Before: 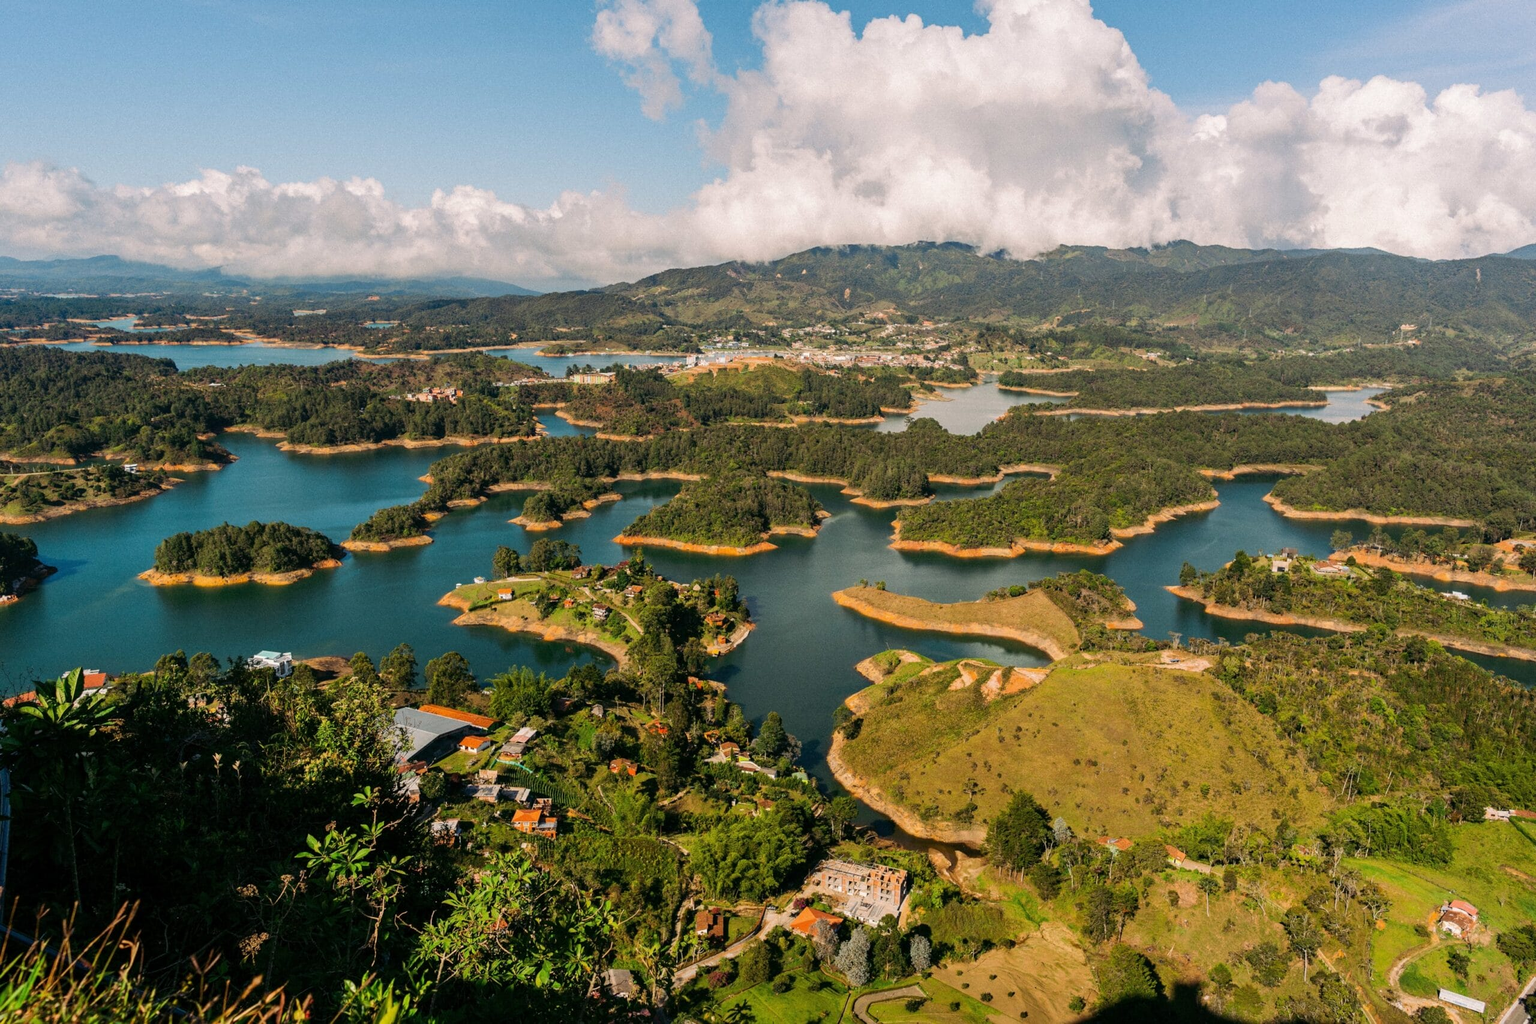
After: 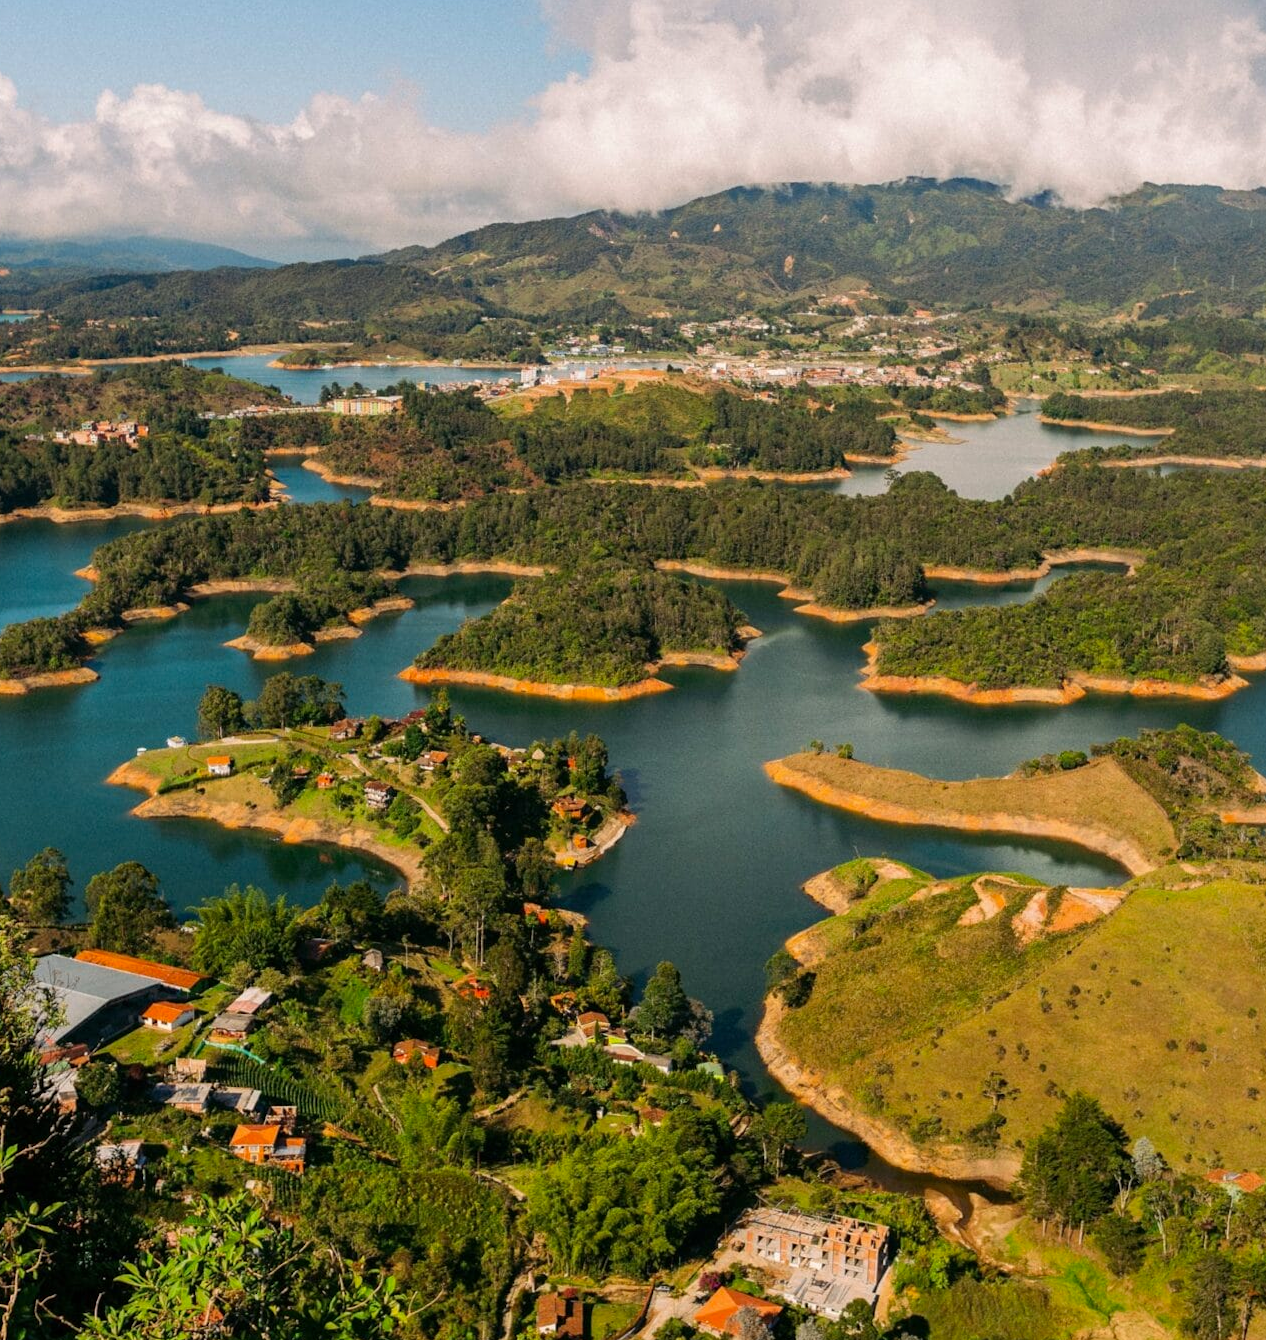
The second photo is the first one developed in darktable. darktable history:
contrast brightness saturation: saturation 0.1
crop and rotate: angle 0.02°, left 24.353%, top 13.219%, right 26.156%, bottom 8.224%
